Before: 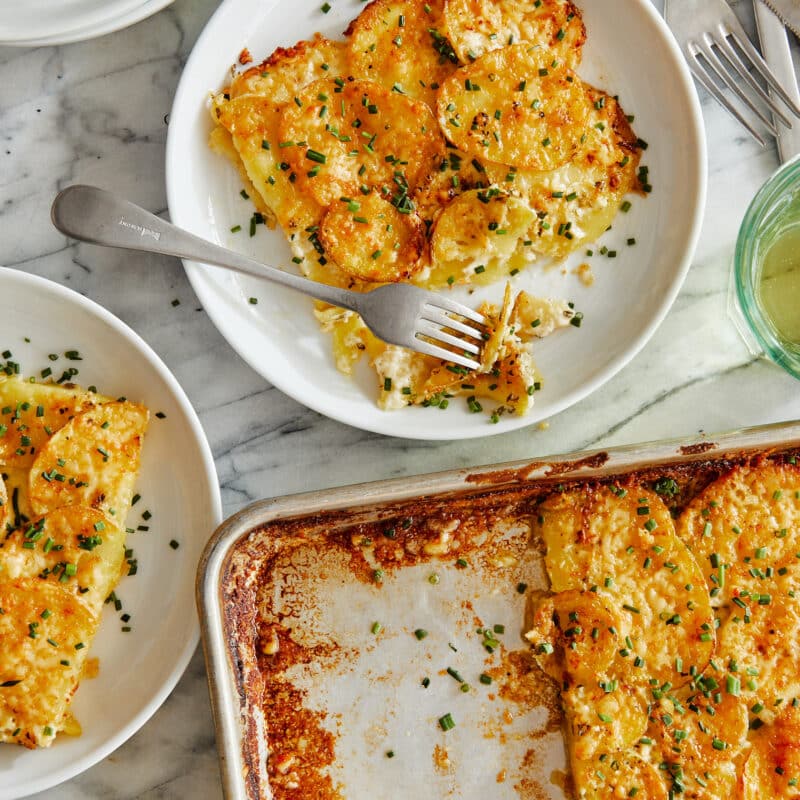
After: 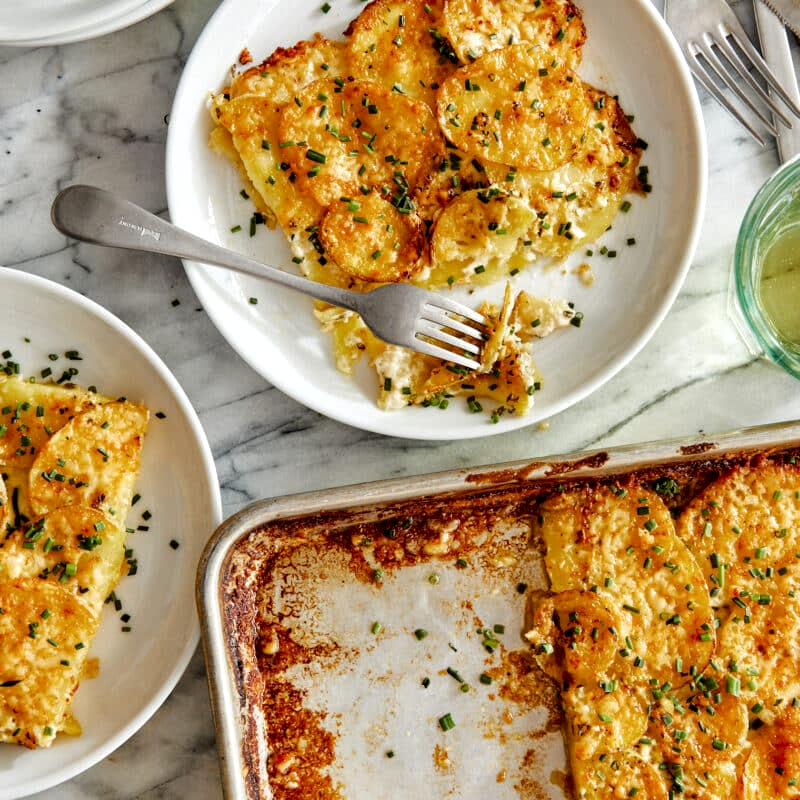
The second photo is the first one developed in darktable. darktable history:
local contrast: highlights 123%, shadows 126%, detail 140%, midtone range 0.254
